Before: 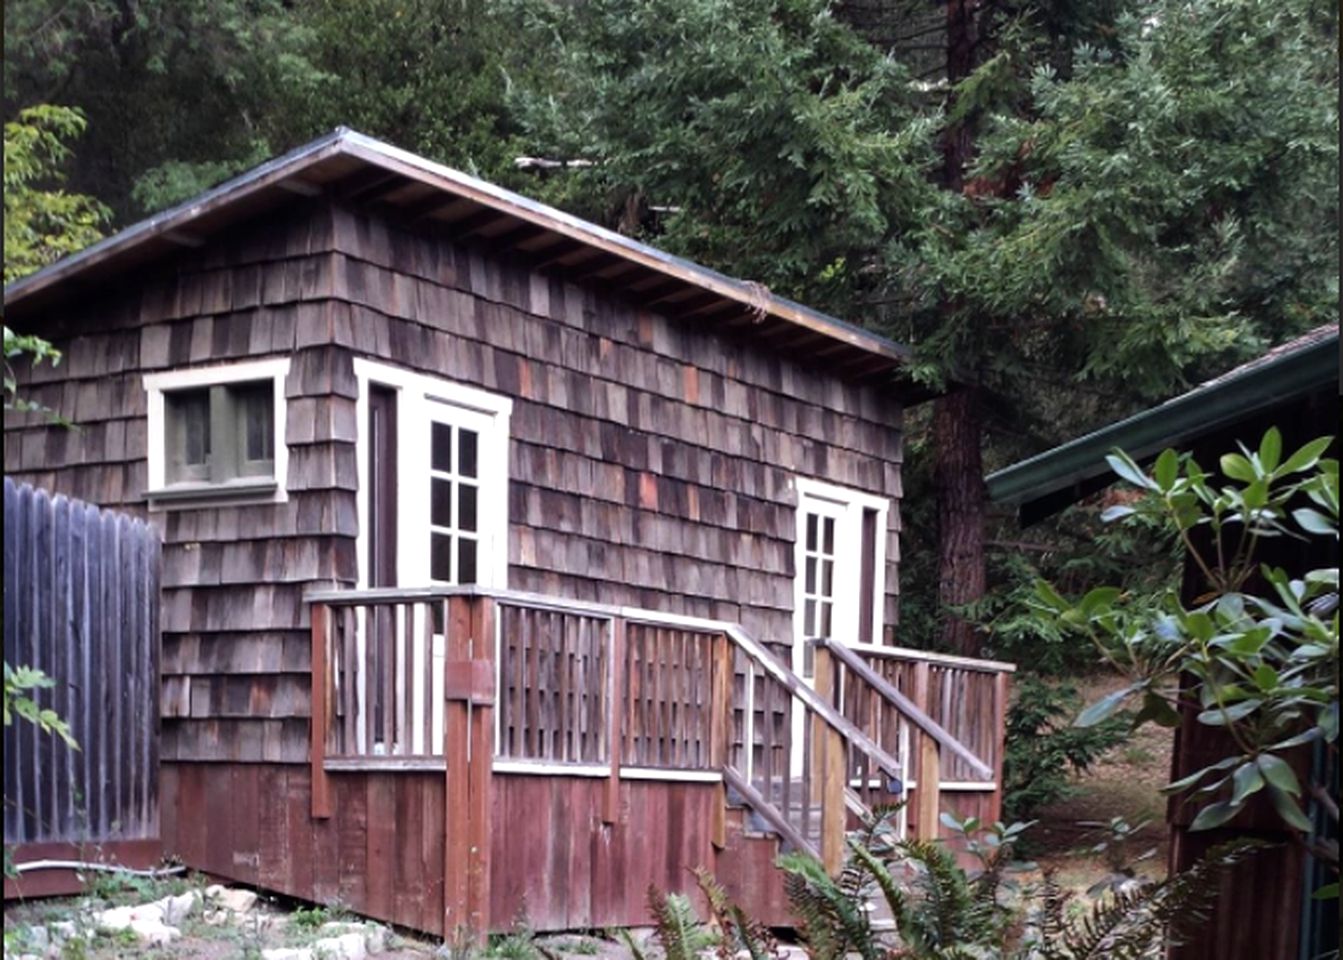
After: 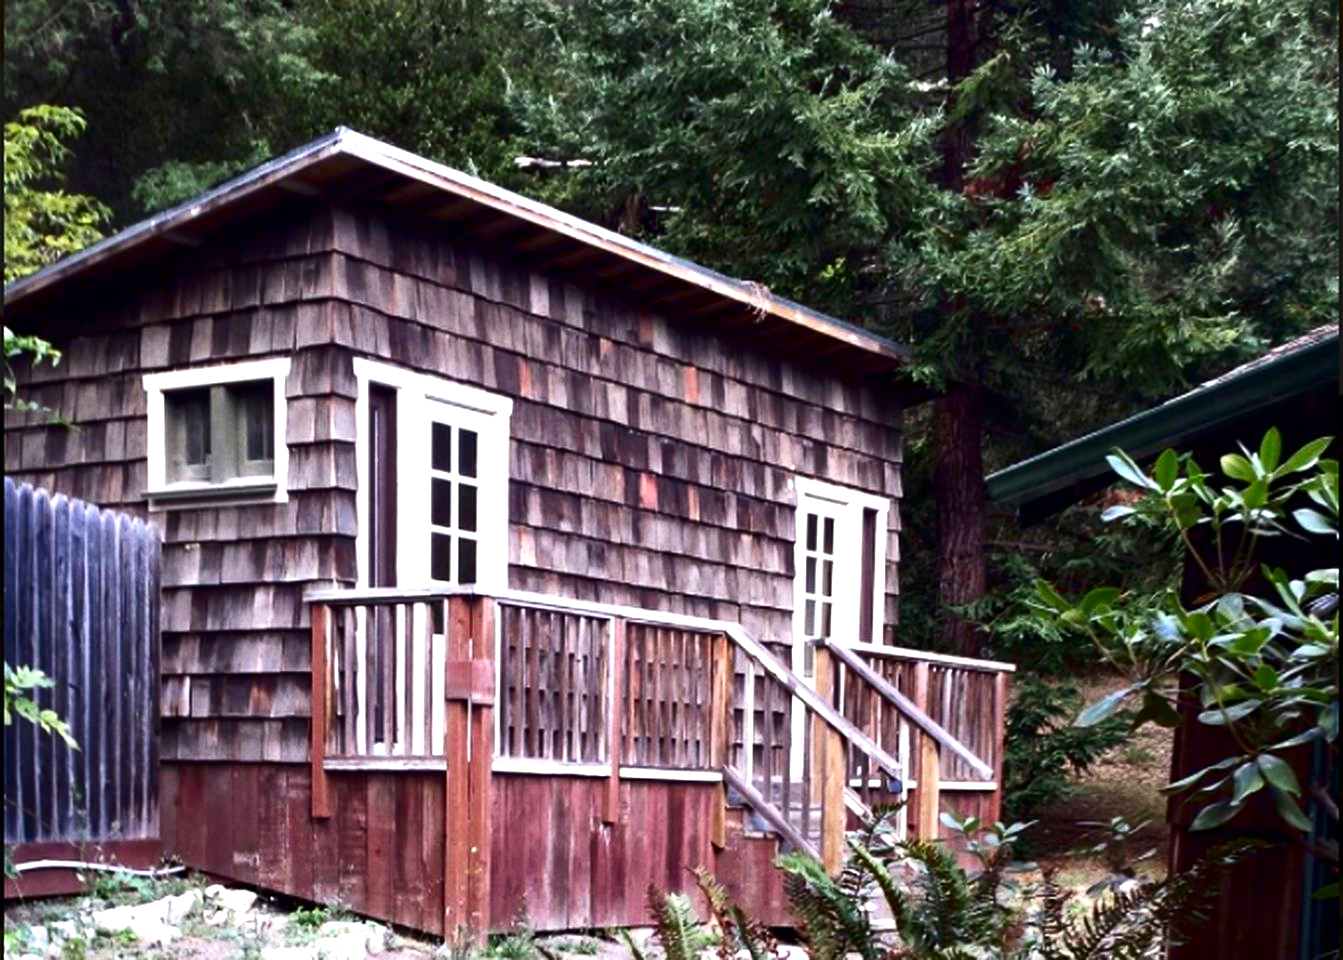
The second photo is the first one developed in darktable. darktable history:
contrast brightness saturation: contrast 0.134, brightness -0.245, saturation 0.142
exposure: exposure 0.788 EV, compensate highlight preservation false
